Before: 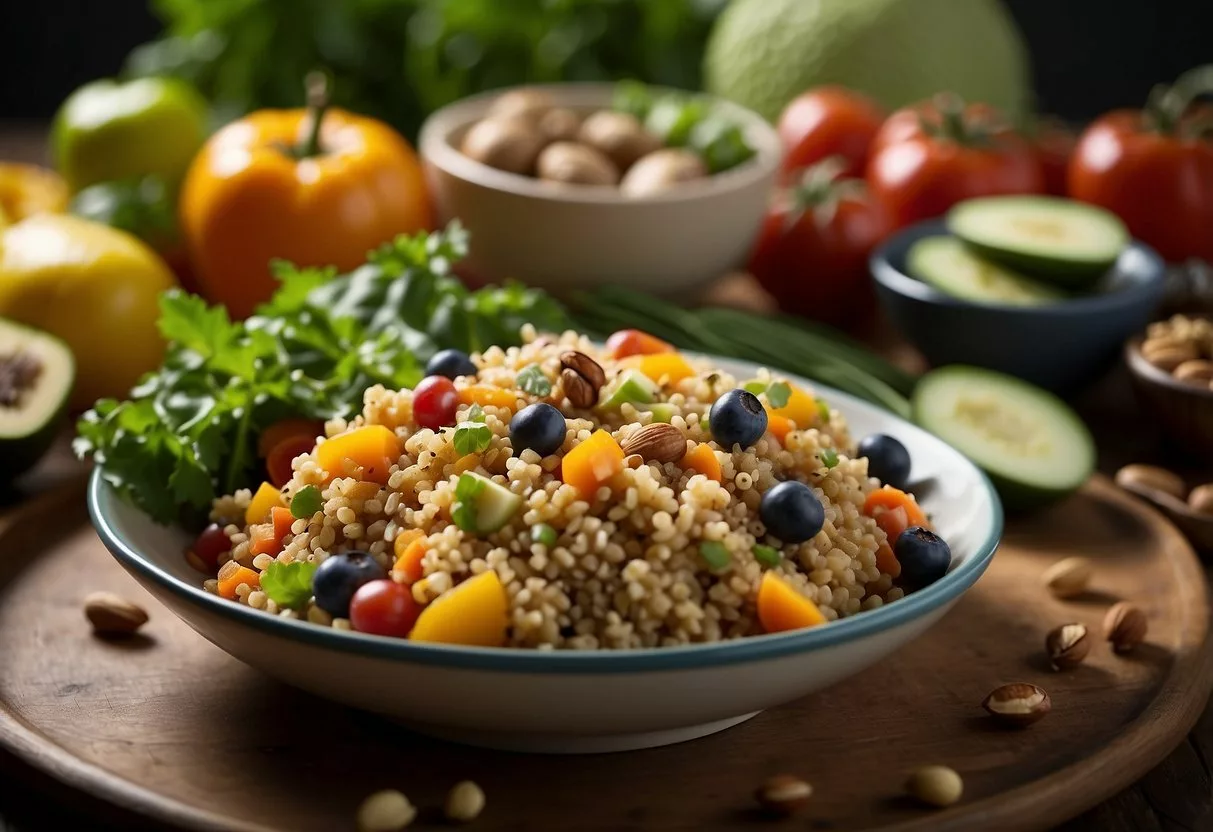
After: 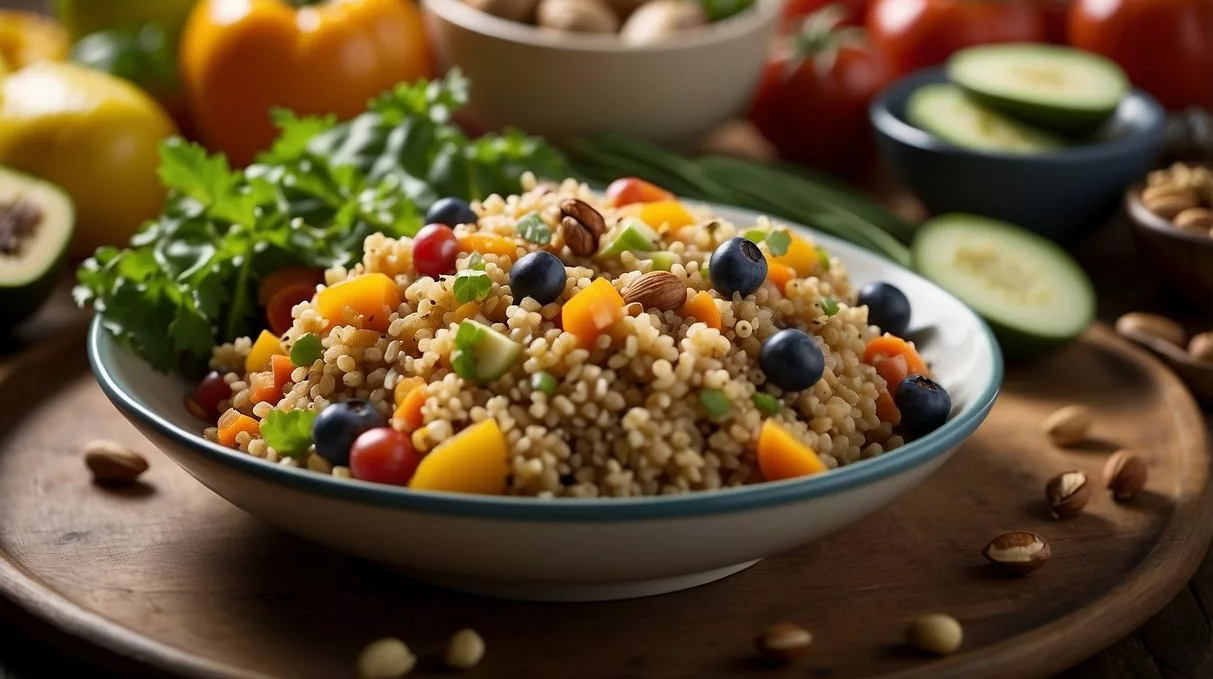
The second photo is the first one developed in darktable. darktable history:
crop and rotate: top 18.27%
